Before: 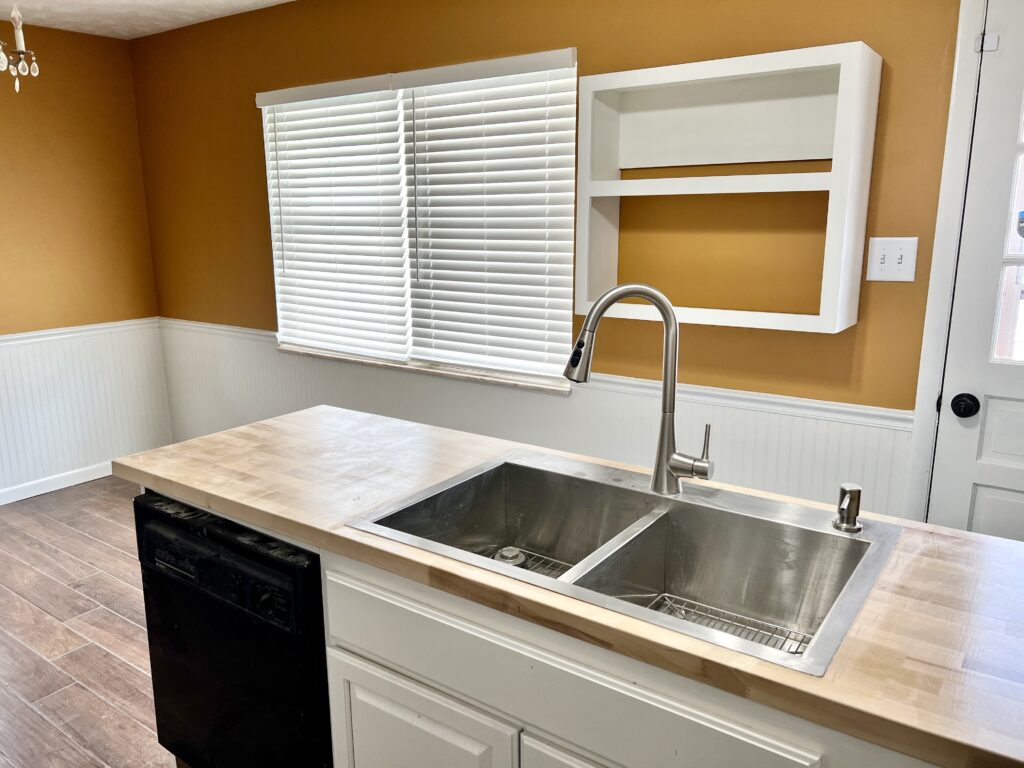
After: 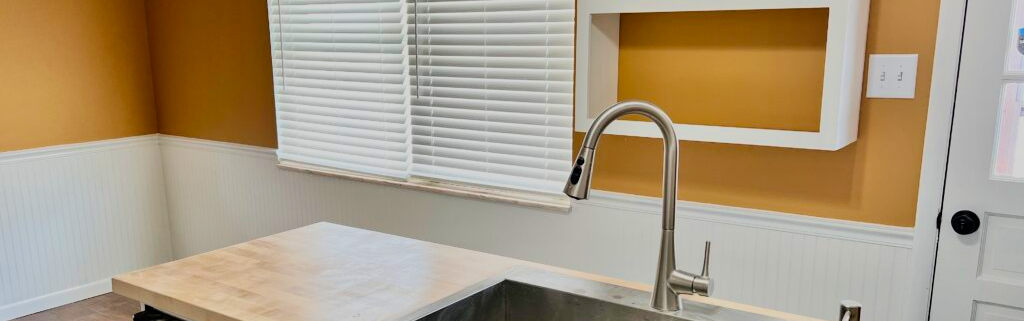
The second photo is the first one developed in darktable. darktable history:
crop and rotate: top 23.84%, bottom 34.294%
exposure: compensate highlight preservation false
filmic rgb: black relative exposure -7.65 EV, white relative exposure 4.56 EV, hardness 3.61, color science v6 (2022)
velvia: on, module defaults
